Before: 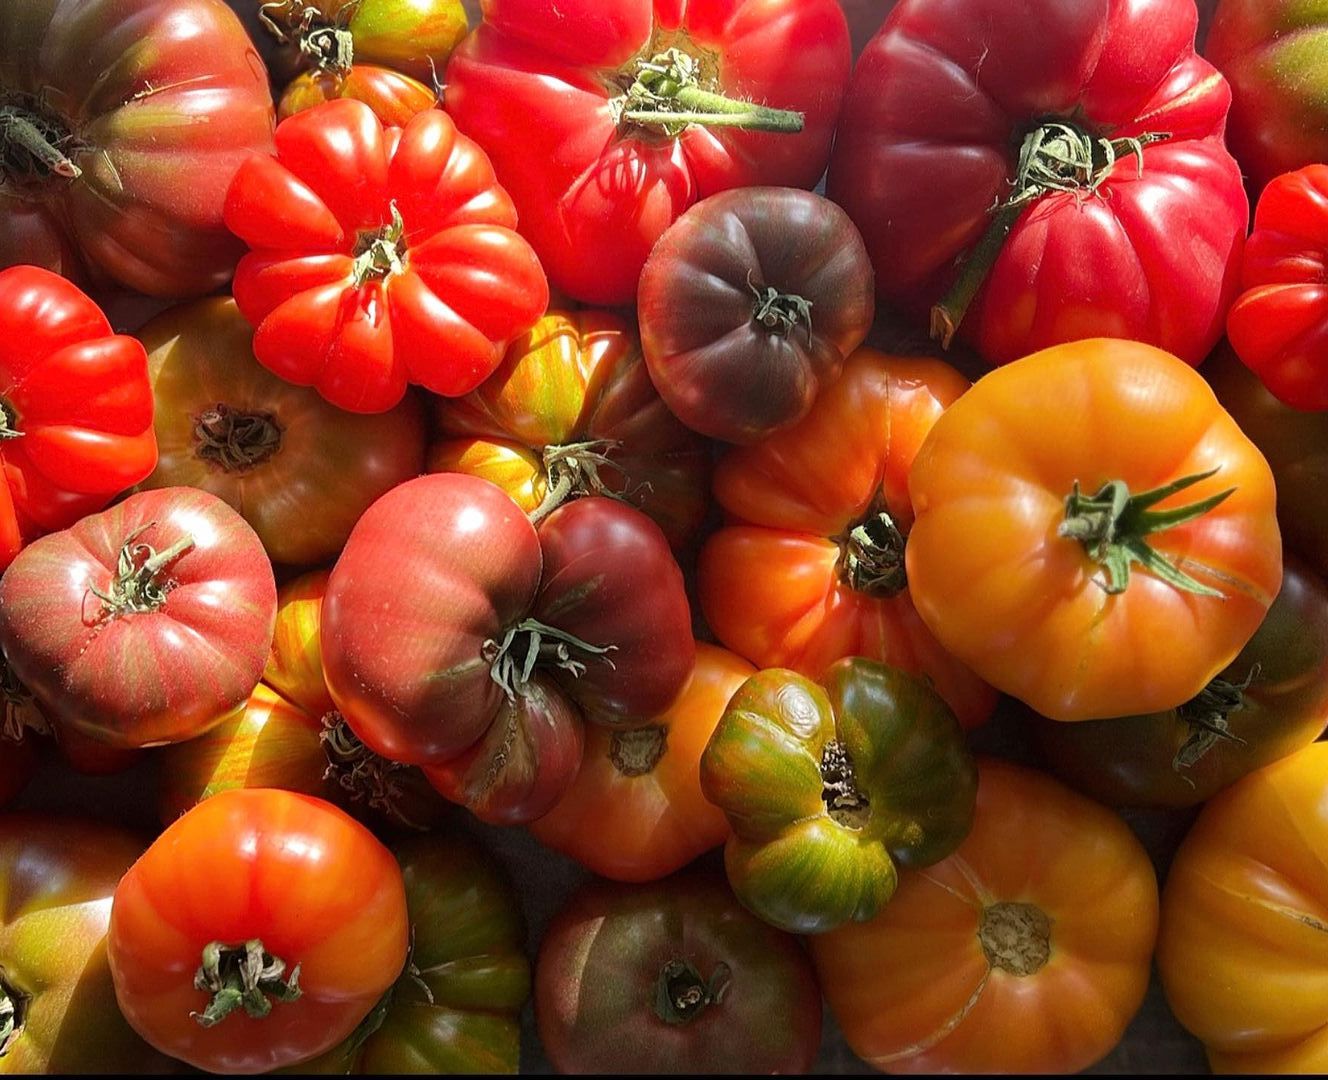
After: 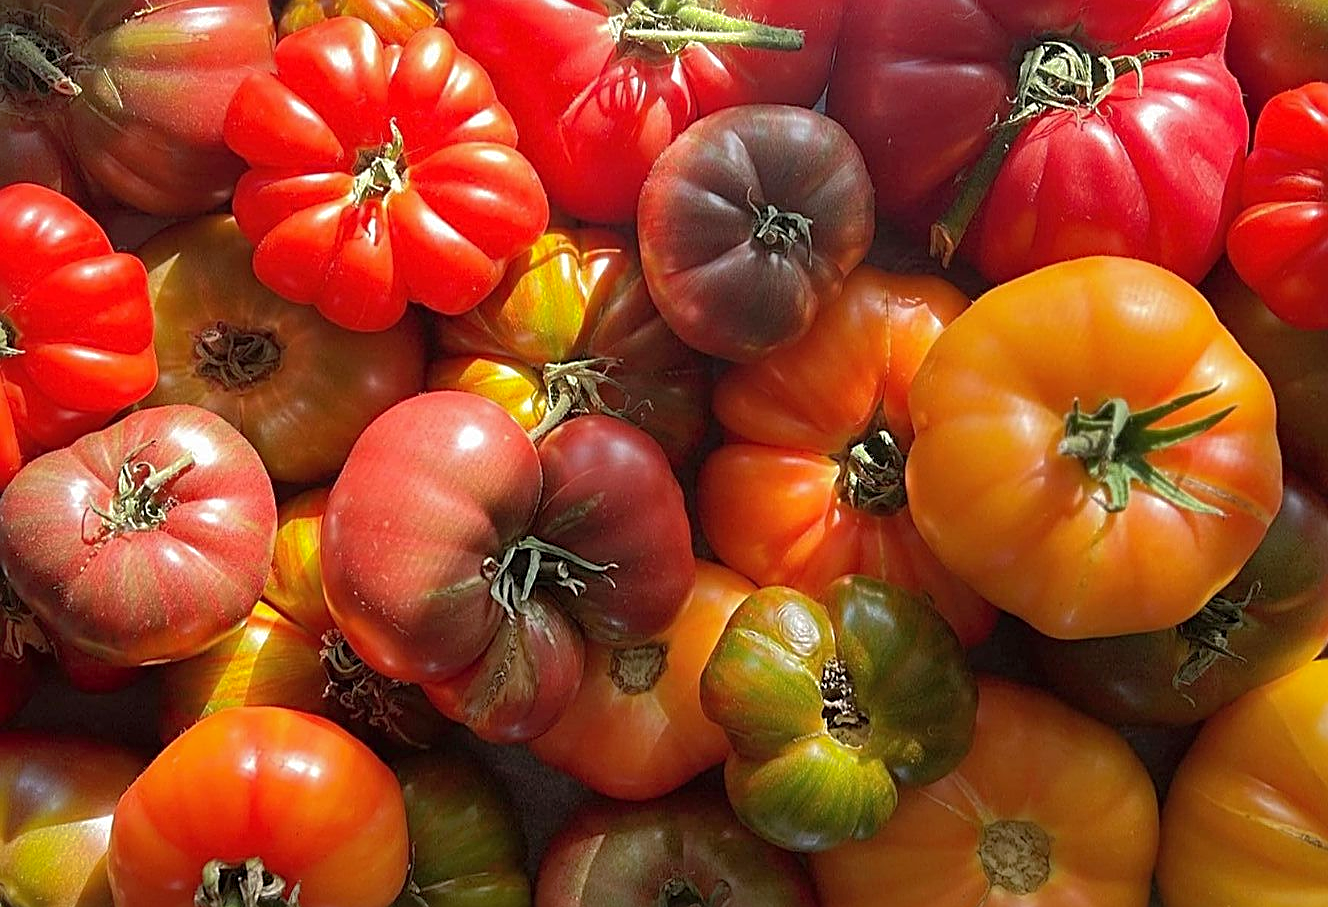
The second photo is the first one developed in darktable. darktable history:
sharpen: radius 2.55, amount 0.64
crop: top 7.619%, bottom 8.309%
shadows and highlights: on, module defaults
